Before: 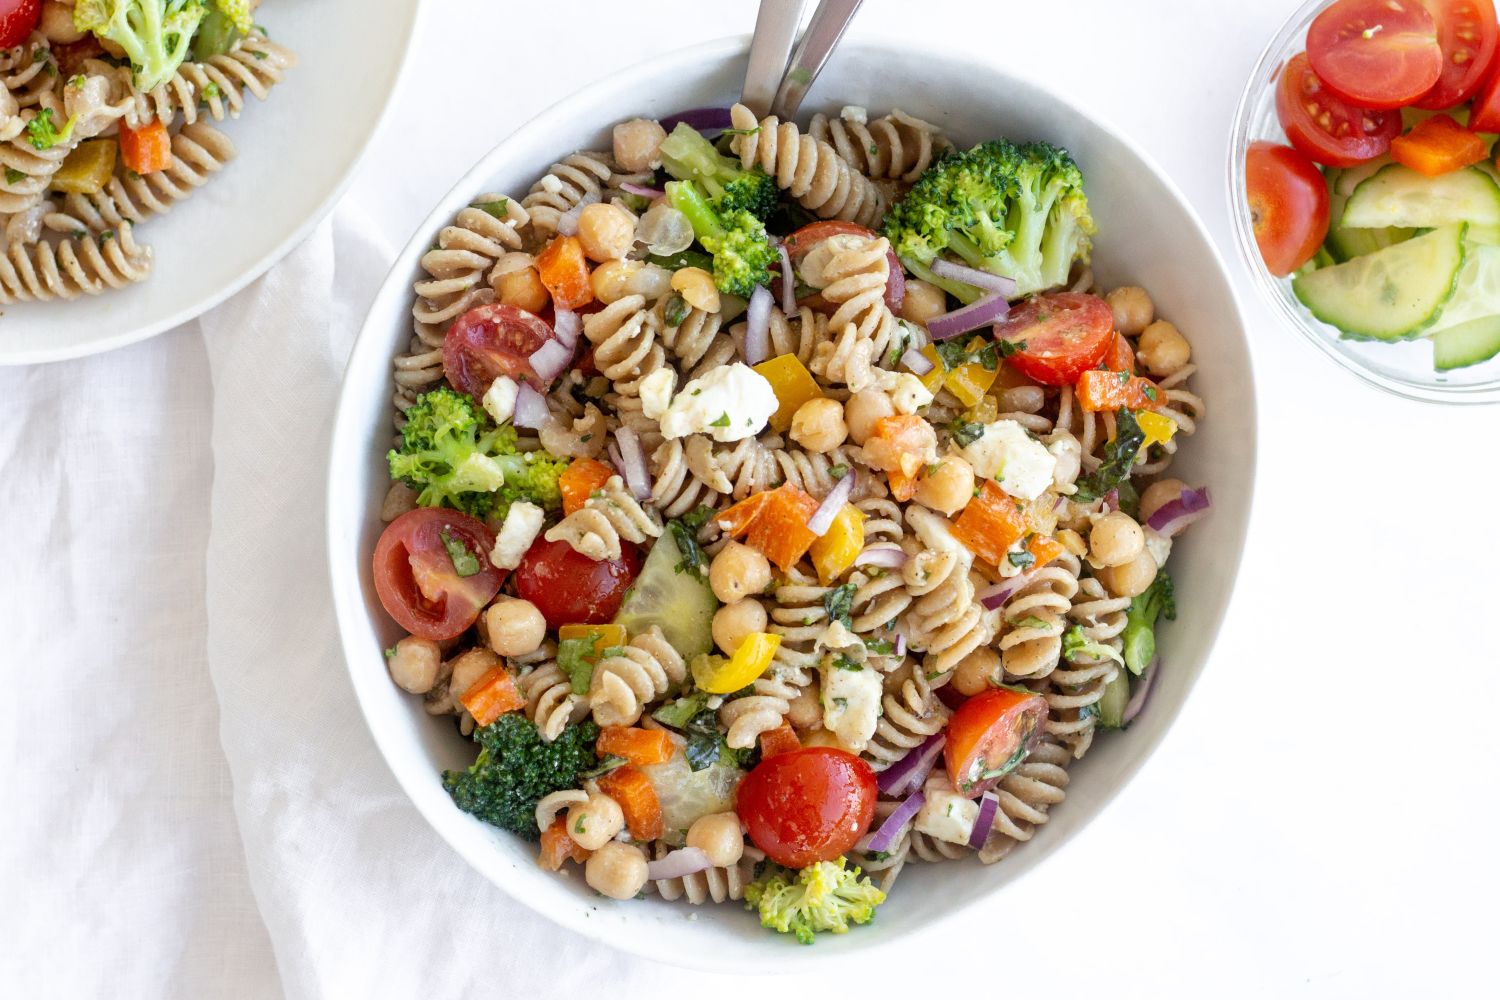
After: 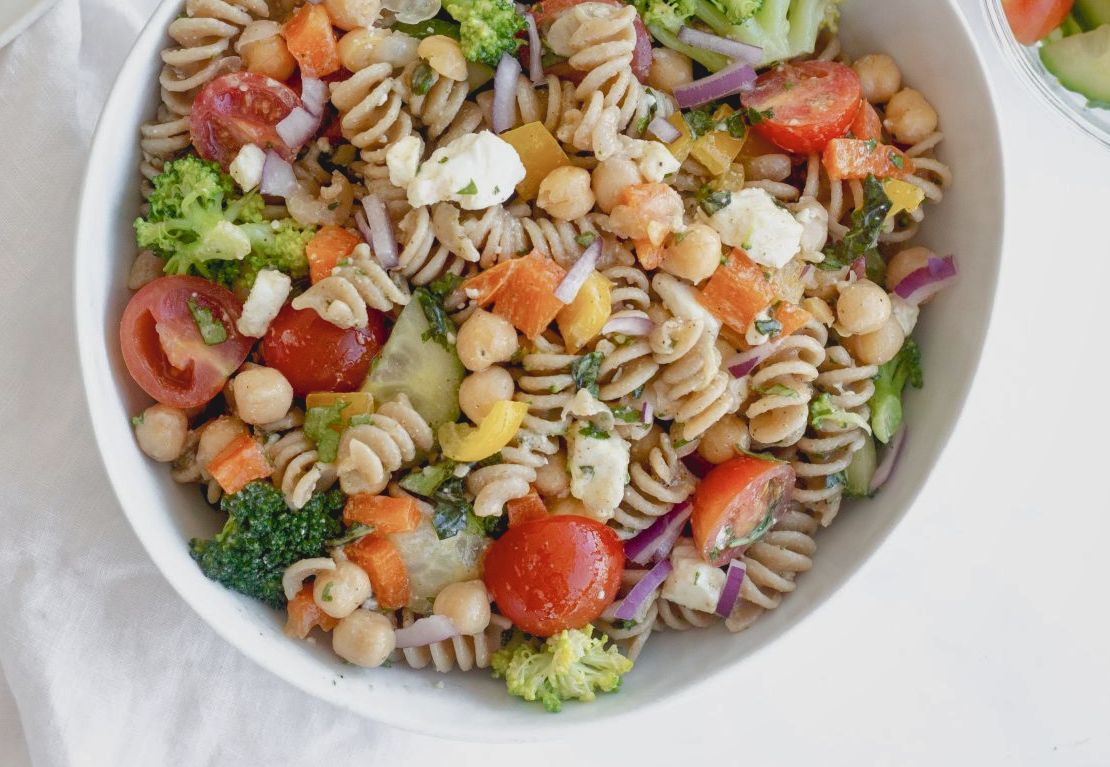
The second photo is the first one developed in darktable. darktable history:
contrast brightness saturation: contrast -0.095, saturation -0.095
color balance rgb: global offset › luminance -0.434%, perceptual saturation grading › global saturation -0.085%, perceptual saturation grading › highlights -30.481%, perceptual saturation grading › shadows 19.465%, global vibrance 20%
crop: left 16.878%, top 23.261%, right 9.087%
shadows and highlights: on, module defaults
